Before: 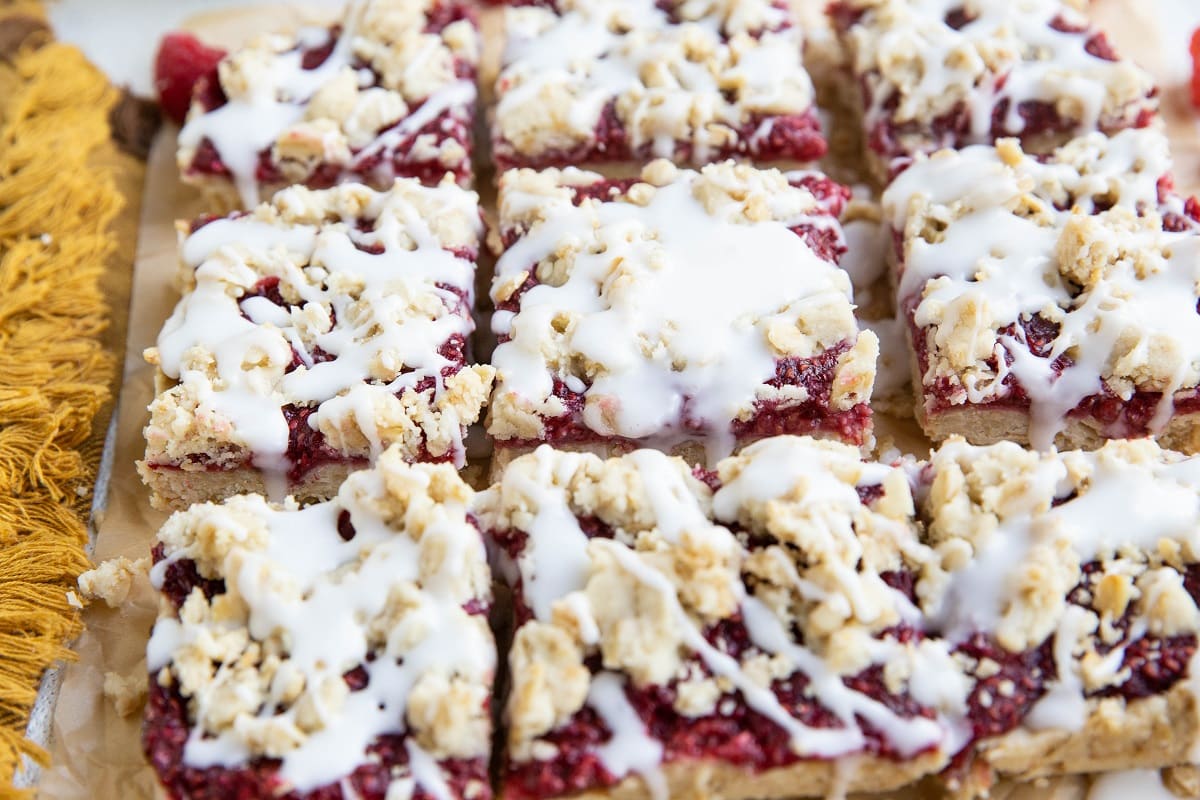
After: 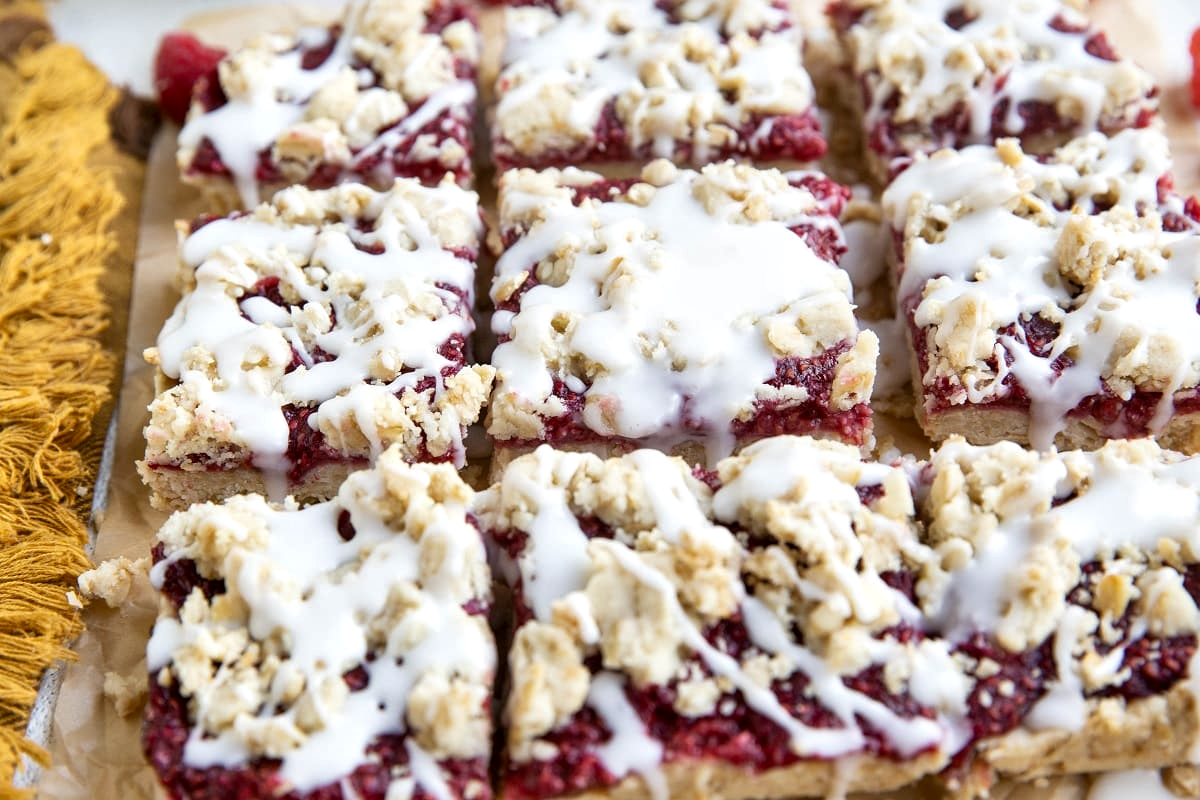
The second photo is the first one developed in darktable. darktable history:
local contrast: mode bilateral grid, contrast 21, coarseness 50, detail 159%, midtone range 0.2
